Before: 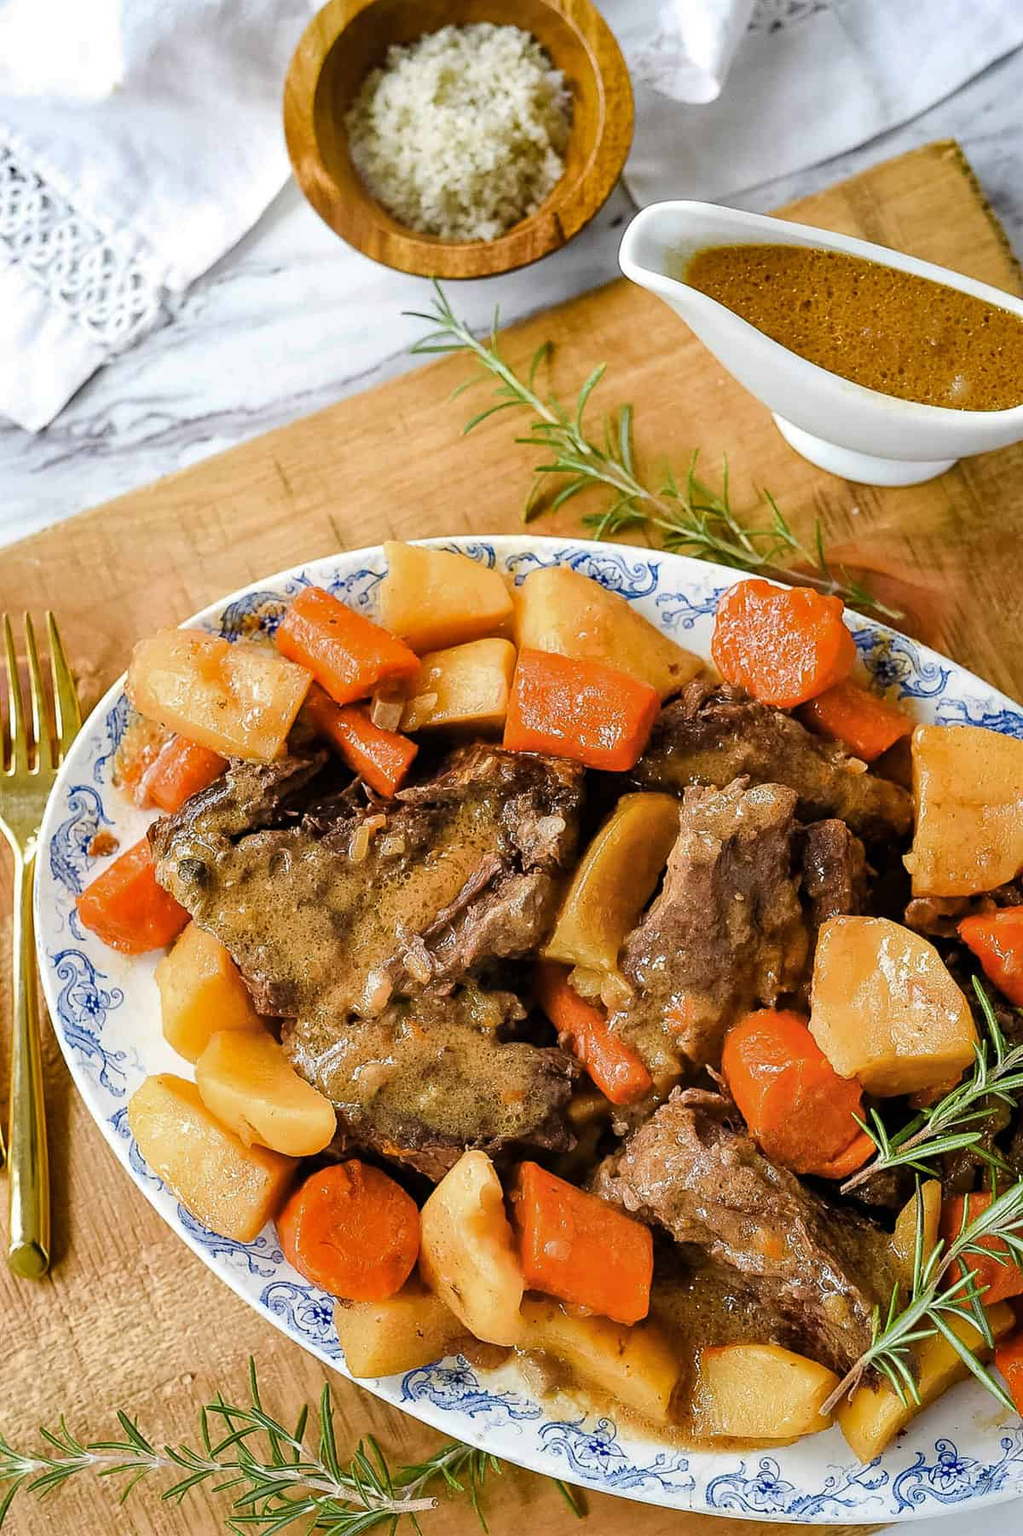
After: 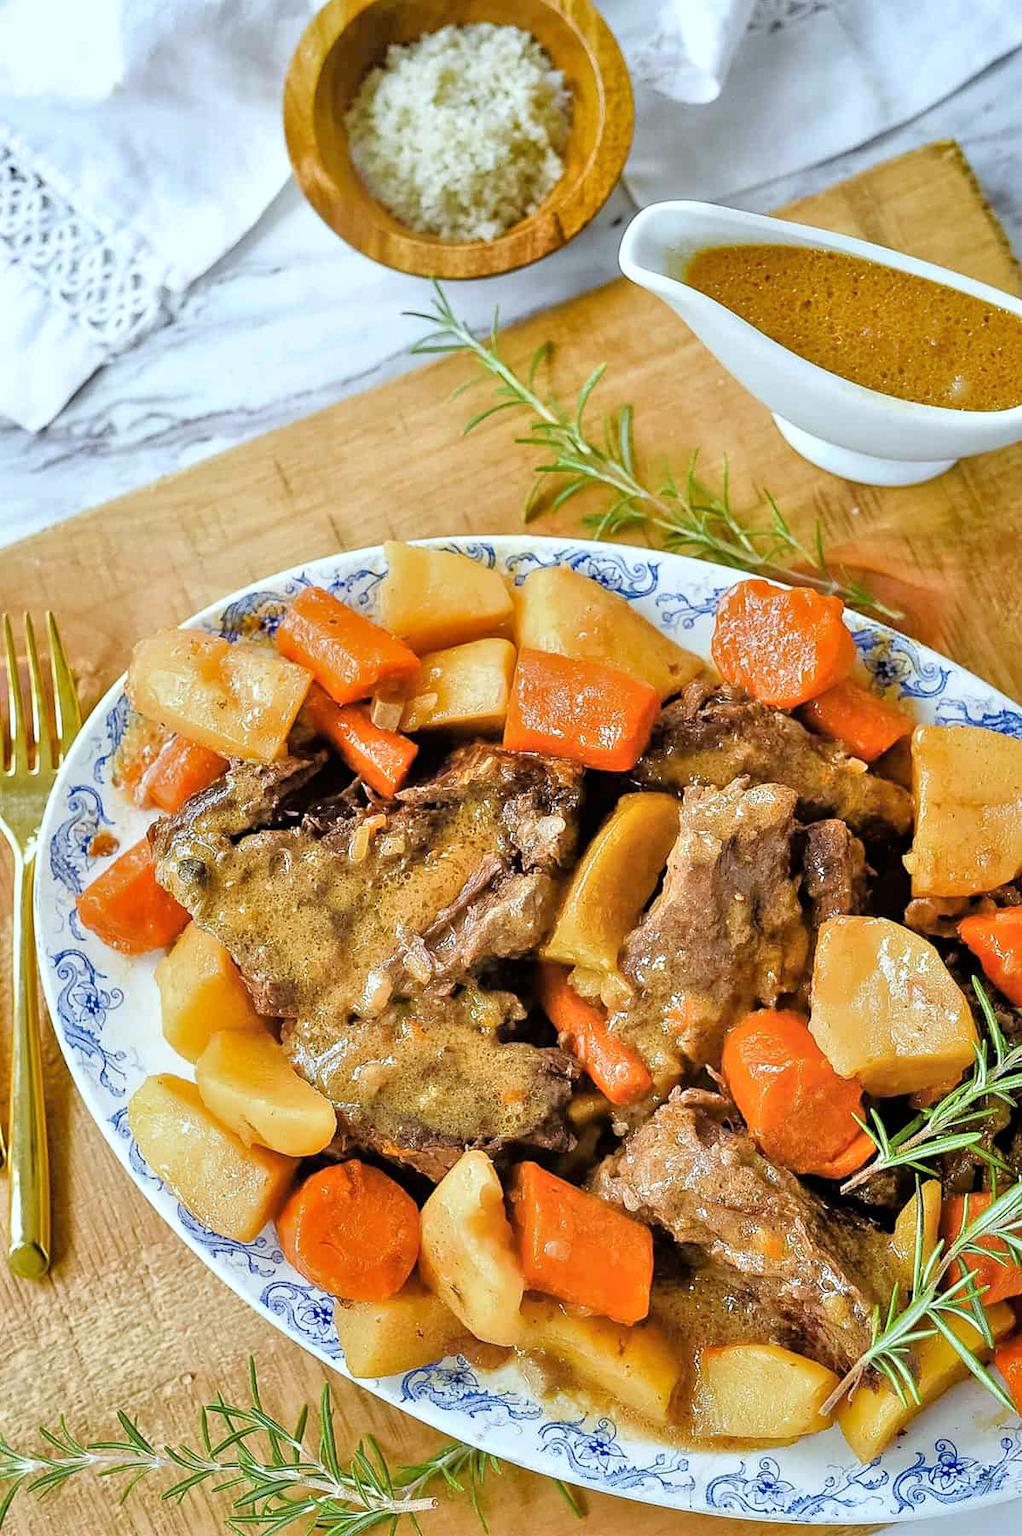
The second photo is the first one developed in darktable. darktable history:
tone equalizer: -7 EV 0.15 EV, -6 EV 0.6 EV, -5 EV 1.15 EV, -4 EV 1.33 EV, -3 EV 1.15 EV, -2 EV 0.6 EV, -1 EV 0.15 EV, mask exposure compensation -0.5 EV
white balance: red 0.925, blue 1.046
